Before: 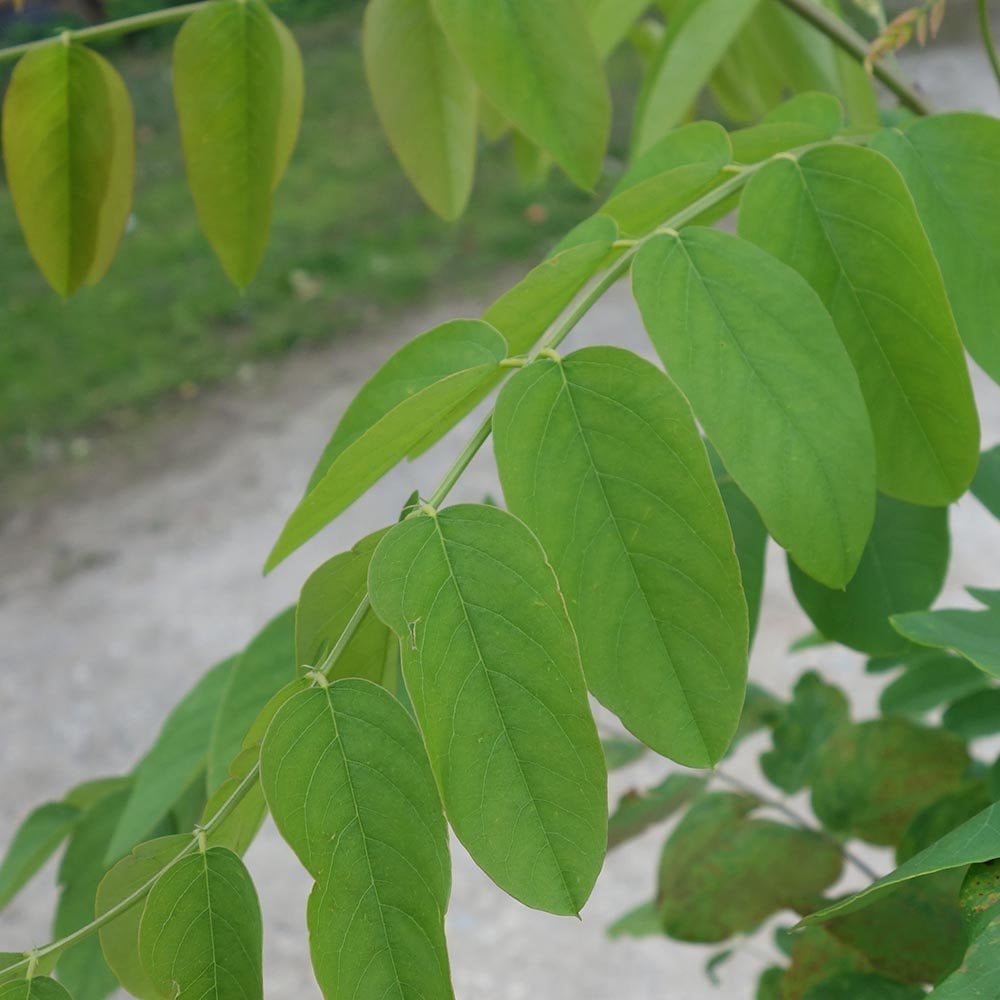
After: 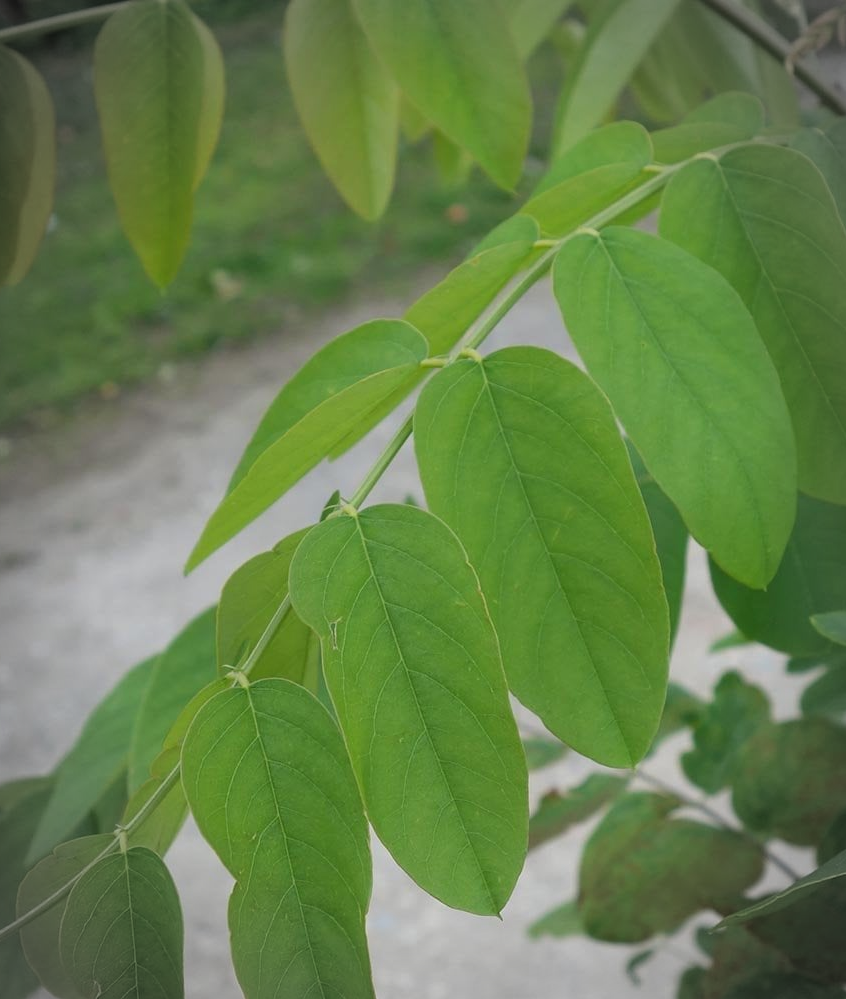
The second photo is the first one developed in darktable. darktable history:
vignetting: brightness -0.45, saturation -0.69, automatic ratio true
crop: left 7.955%, right 7.415%
